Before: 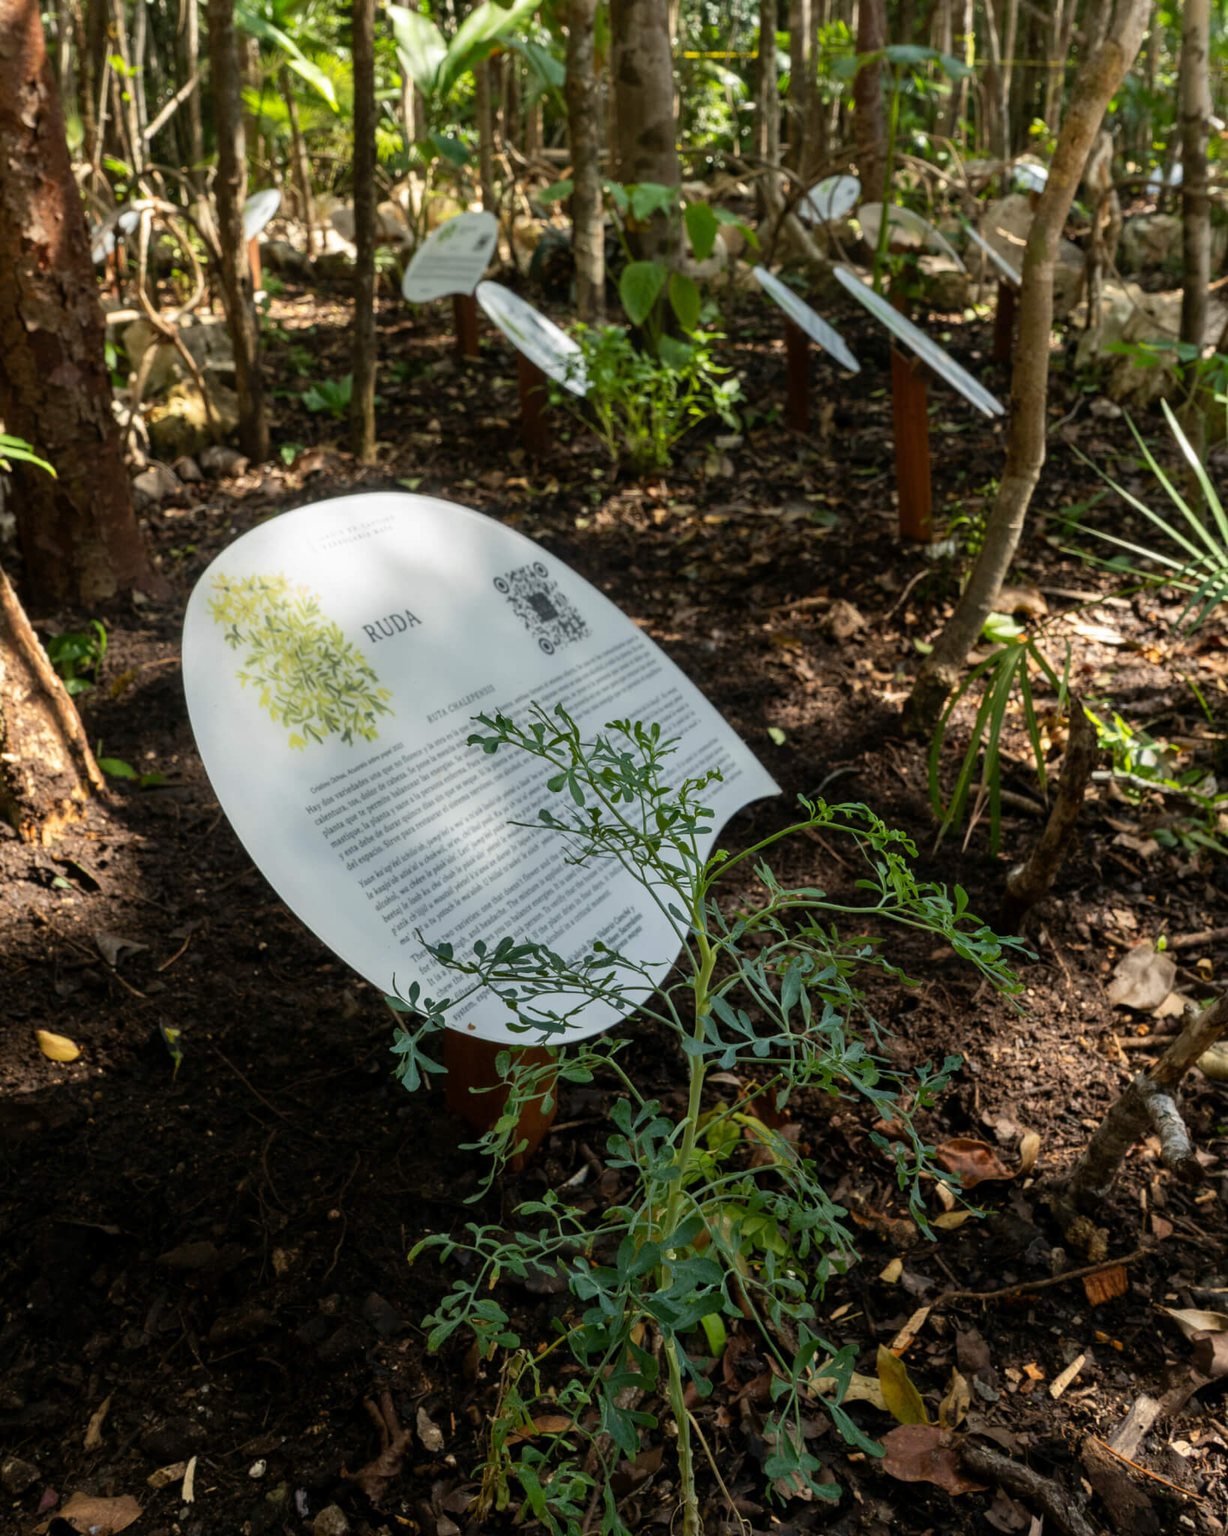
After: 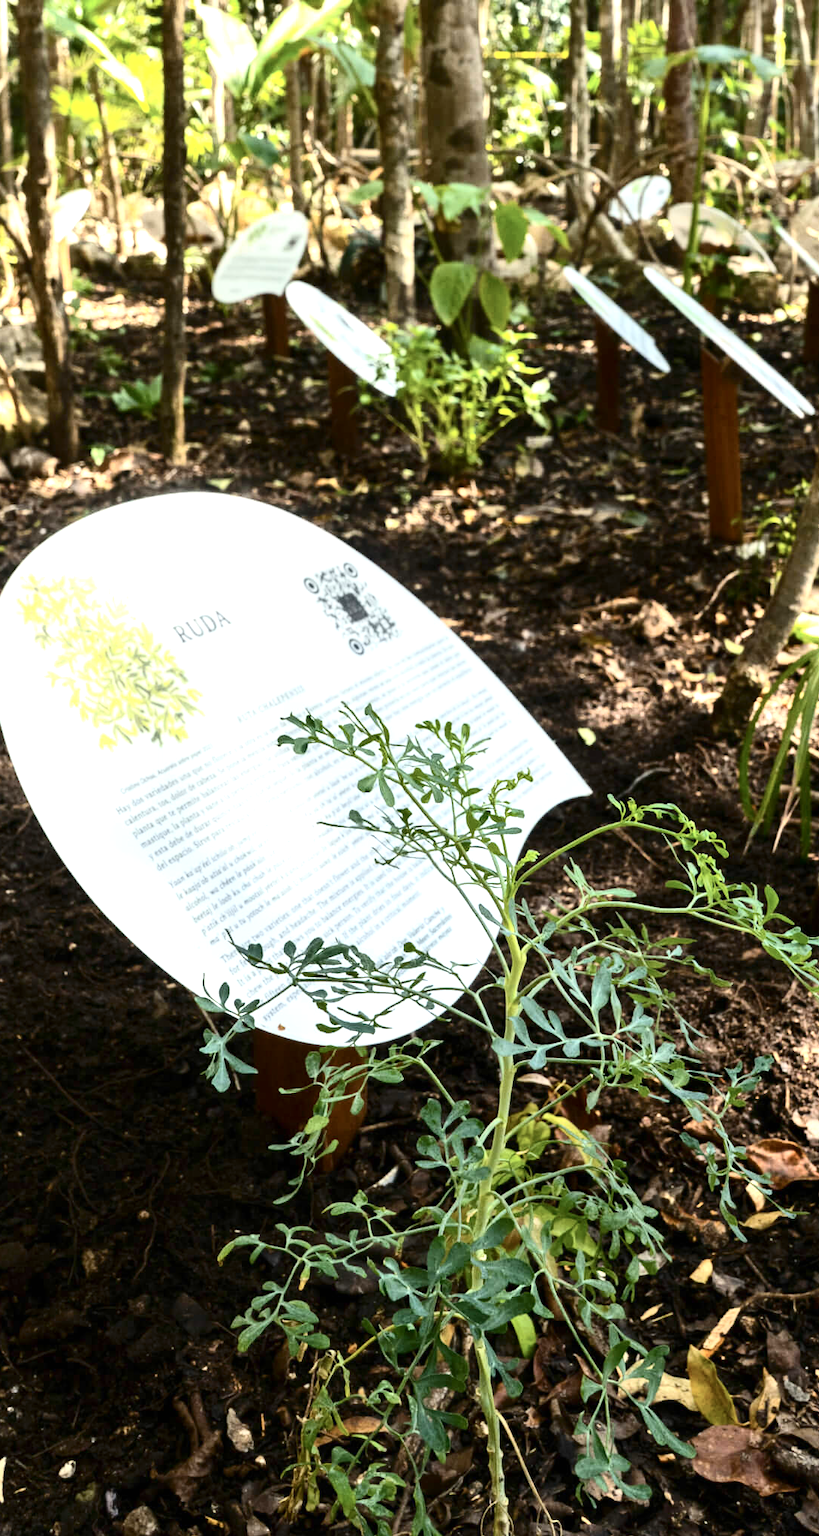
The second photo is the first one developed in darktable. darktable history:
contrast brightness saturation: contrast 0.248, saturation -0.308
exposure: black level correction 0, exposure 1.488 EV, compensate exposure bias true, compensate highlight preservation false
crop and rotate: left 15.545%, right 17.777%
color balance rgb: perceptual saturation grading › global saturation 19.562%, global vibrance 9.592%
